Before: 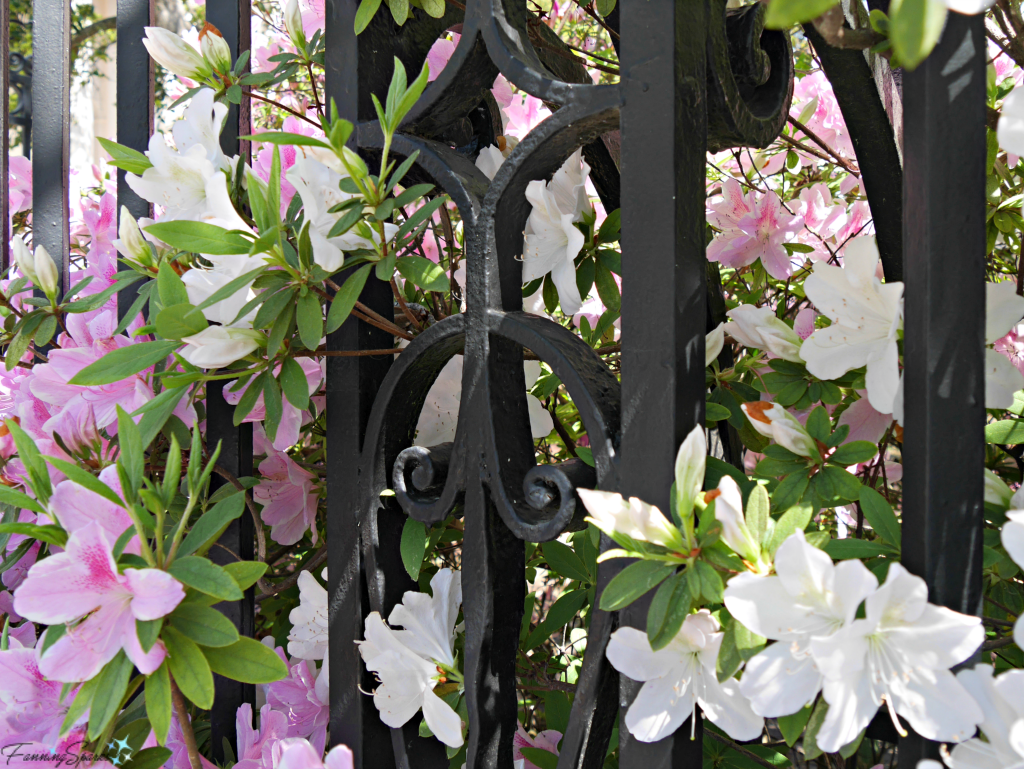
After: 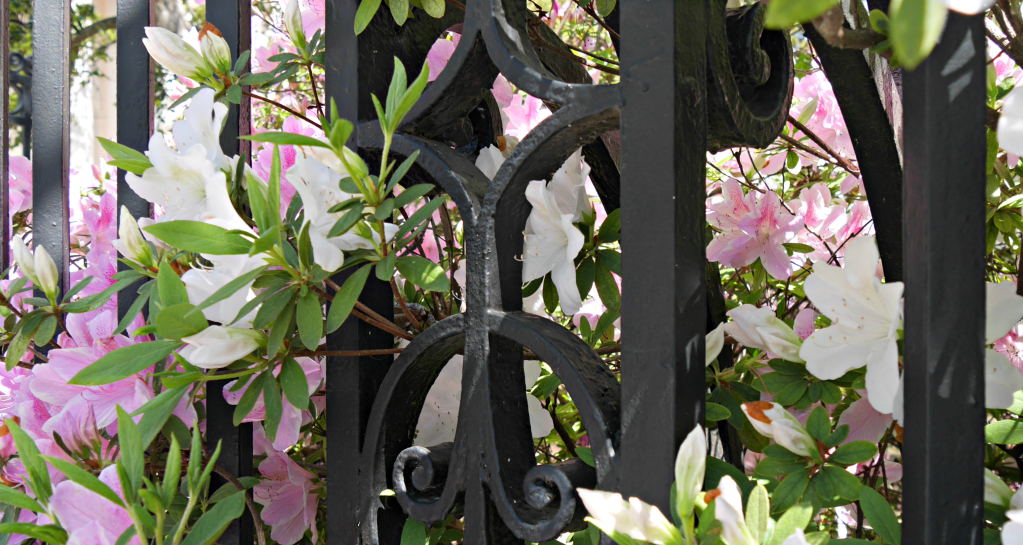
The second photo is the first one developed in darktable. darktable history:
crop: right 0%, bottom 29.102%
